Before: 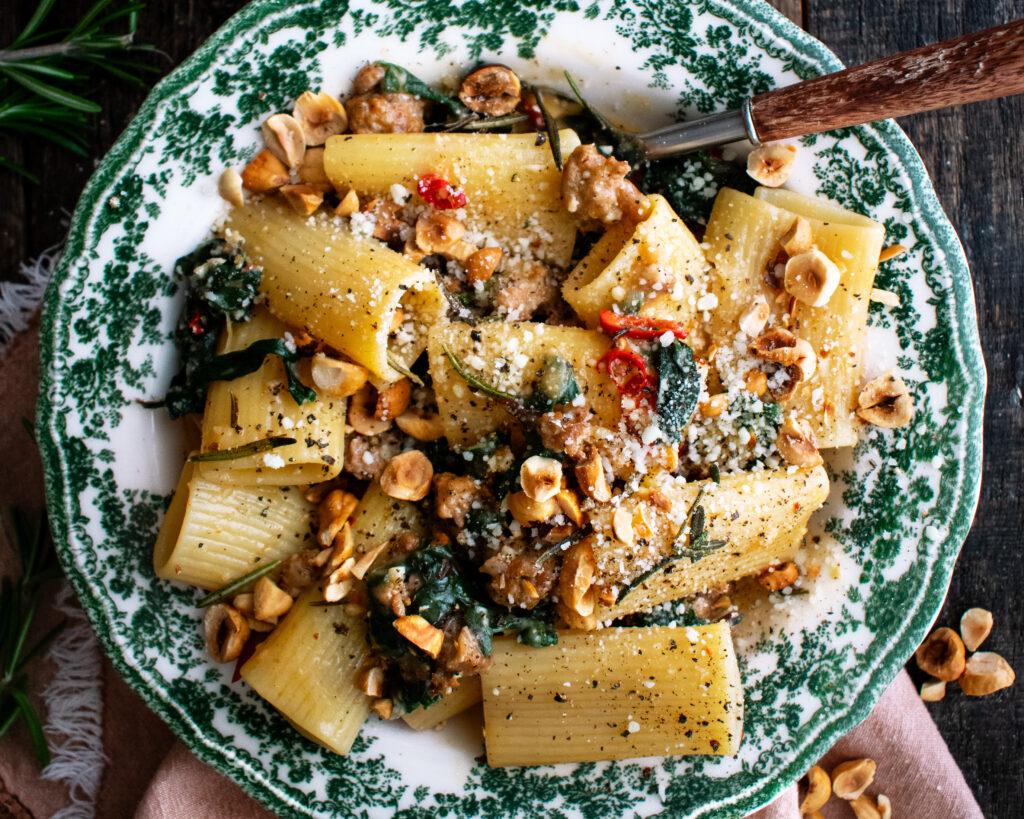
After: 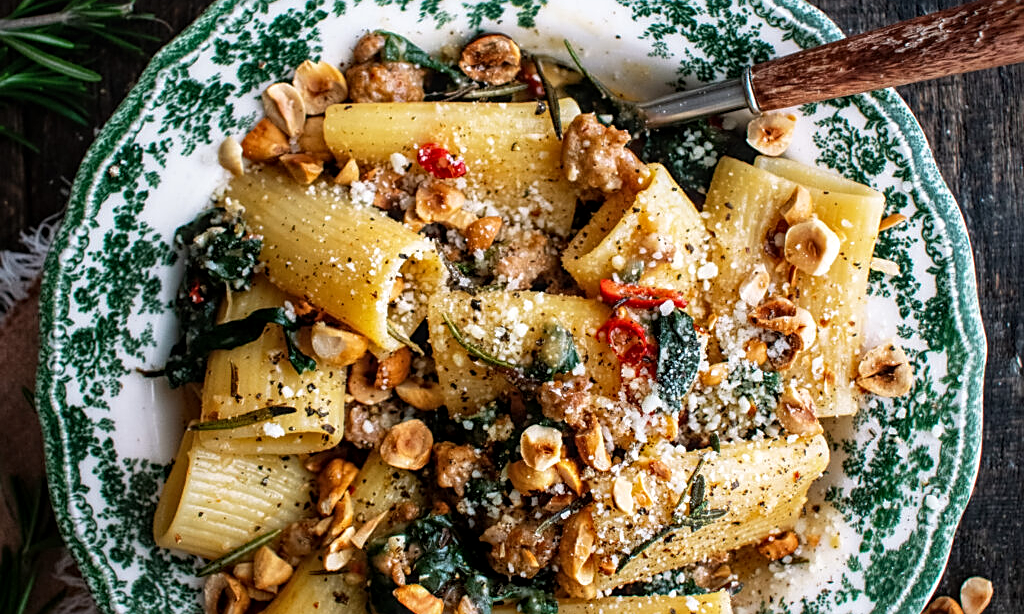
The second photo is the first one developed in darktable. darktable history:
crop: top 3.857%, bottom 21.132%
local contrast: on, module defaults
sharpen: on, module defaults
